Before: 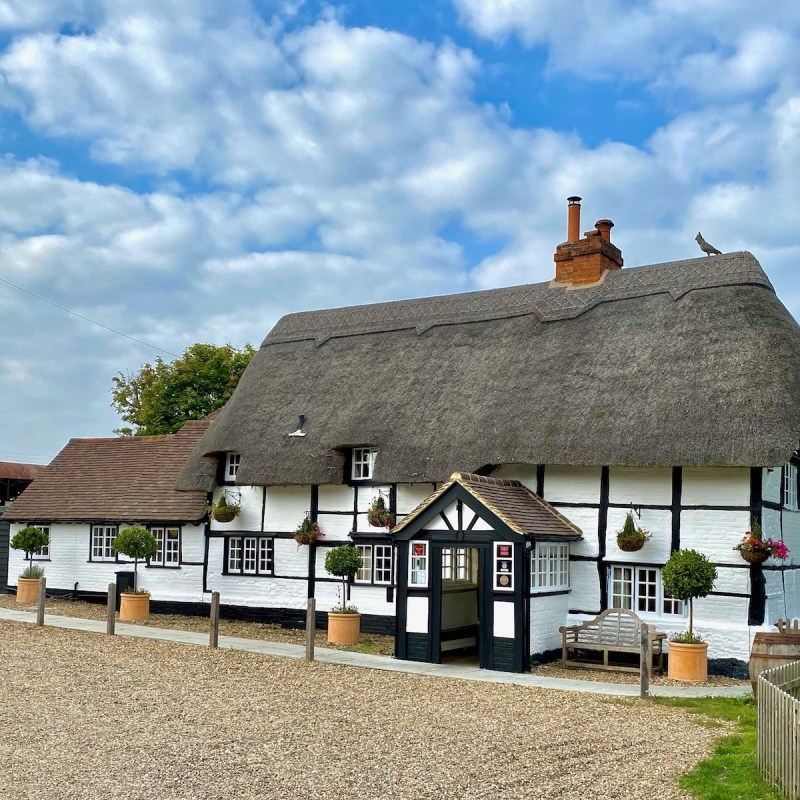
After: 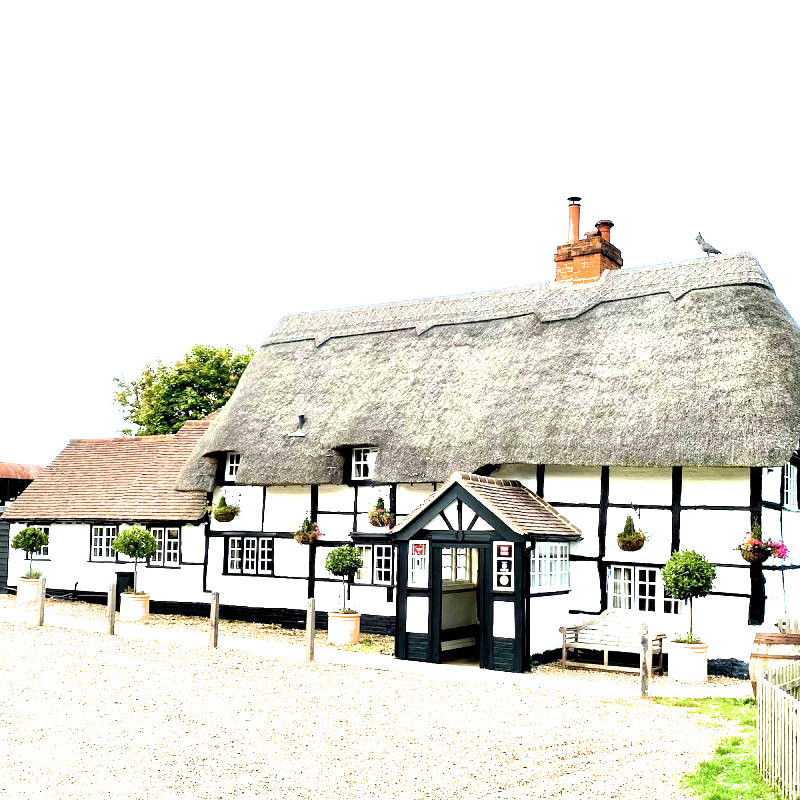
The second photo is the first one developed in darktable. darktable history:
exposure: black level correction 0, exposure 1.675 EV, compensate exposure bias true, compensate highlight preservation false
filmic rgb: black relative exposure -8.2 EV, white relative exposure 2.2 EV, threshold 3 EV, hardness 7.11, latitude 85.74%, contrast 1.696, highlights saturation mix -4%, shadows ↔ highlights balance -2.69%, color science v5 (2021), contrast in shadows safe, contrast in highlights safe, enable highlight reconstruction true
color balance rgb: perceptual saturation grading › global saturation 20%, perceptual saturation grading › highlights -25%, perceptual saturation grading › shadows 25%
